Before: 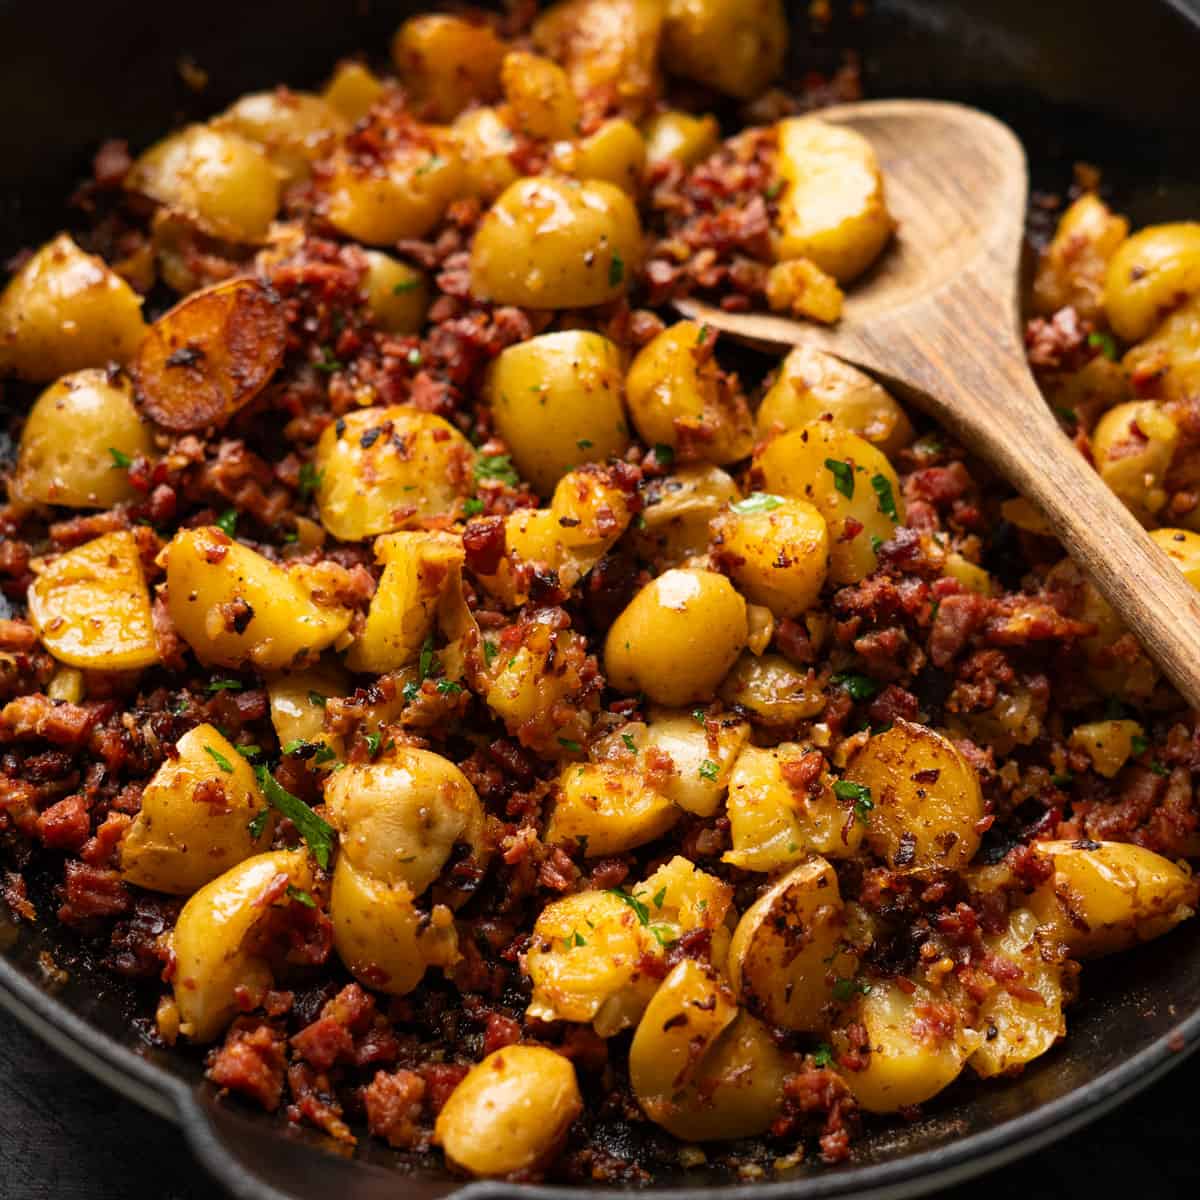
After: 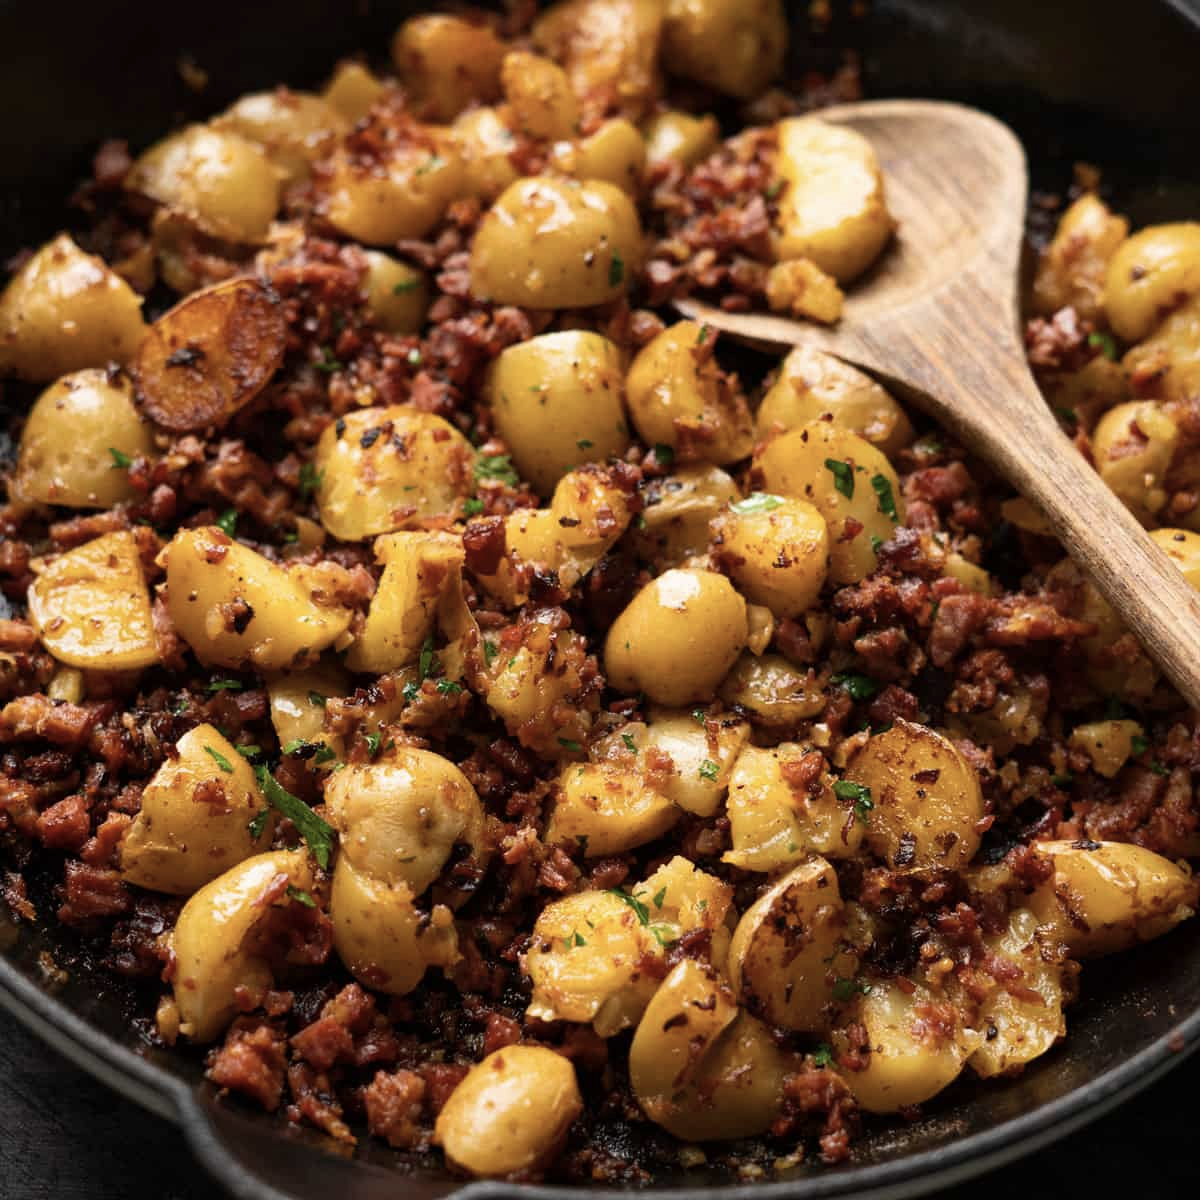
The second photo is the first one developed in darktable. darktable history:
contrast brightness saturation: contrast 0.059, brightness -0.01, saturation -0.243
